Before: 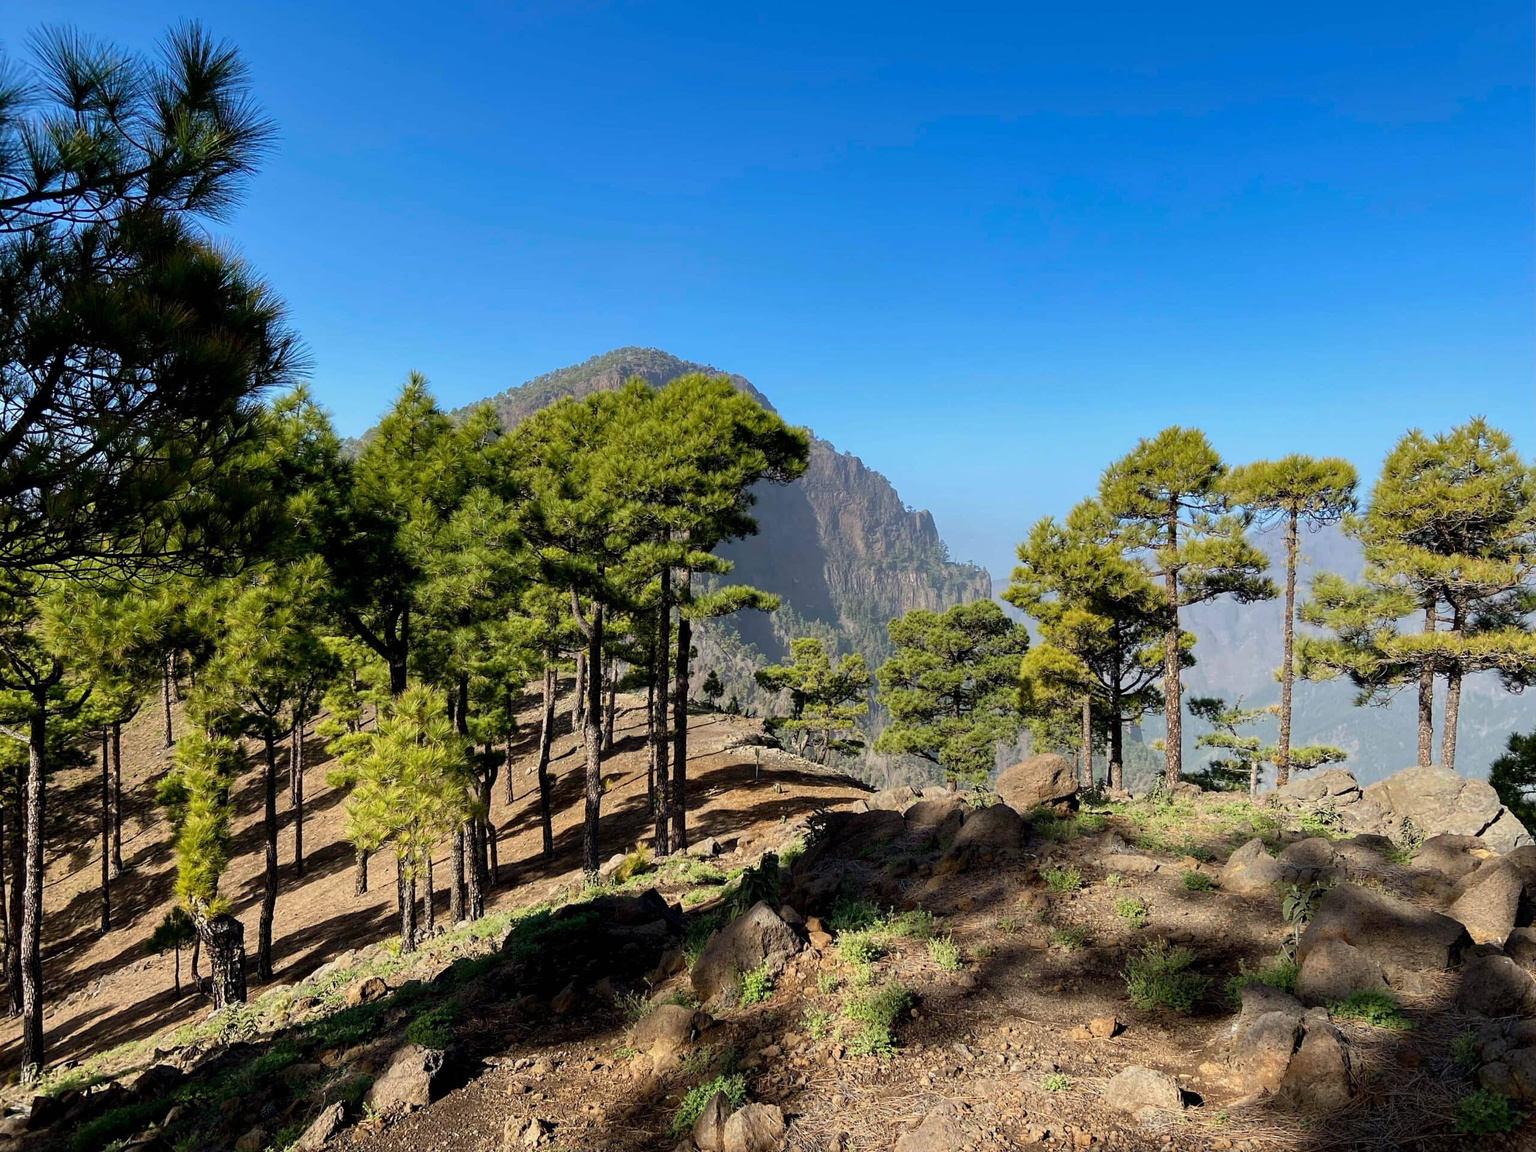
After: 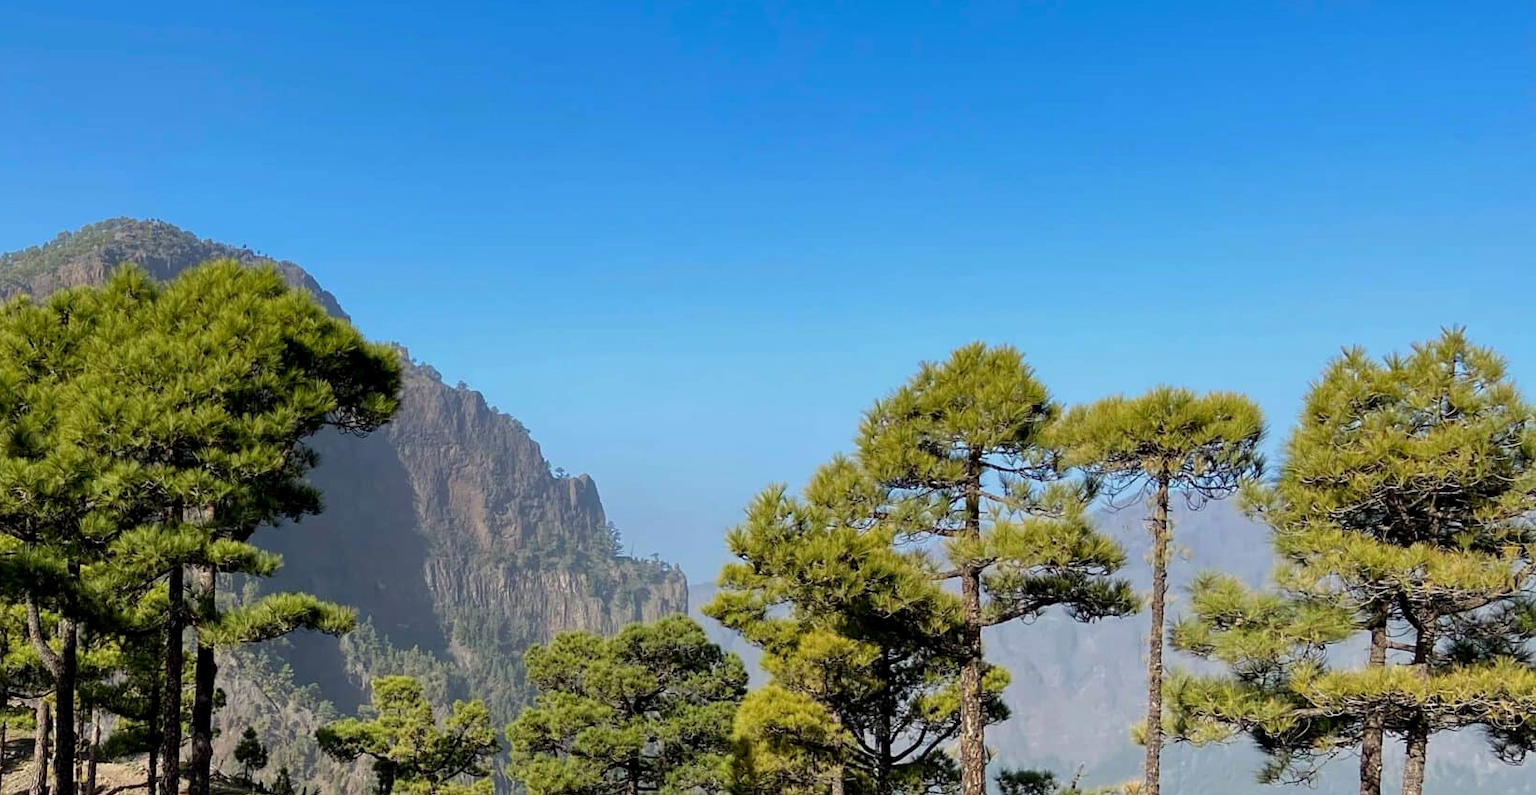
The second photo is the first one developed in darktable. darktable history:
crop: left 36.059%, top 18.087%, right 0.341%, bottom 37.963%
exposure: black level correction 0.001, exposure -0.121 EV, compensate exposure bias true, compensate highlight preservation false
